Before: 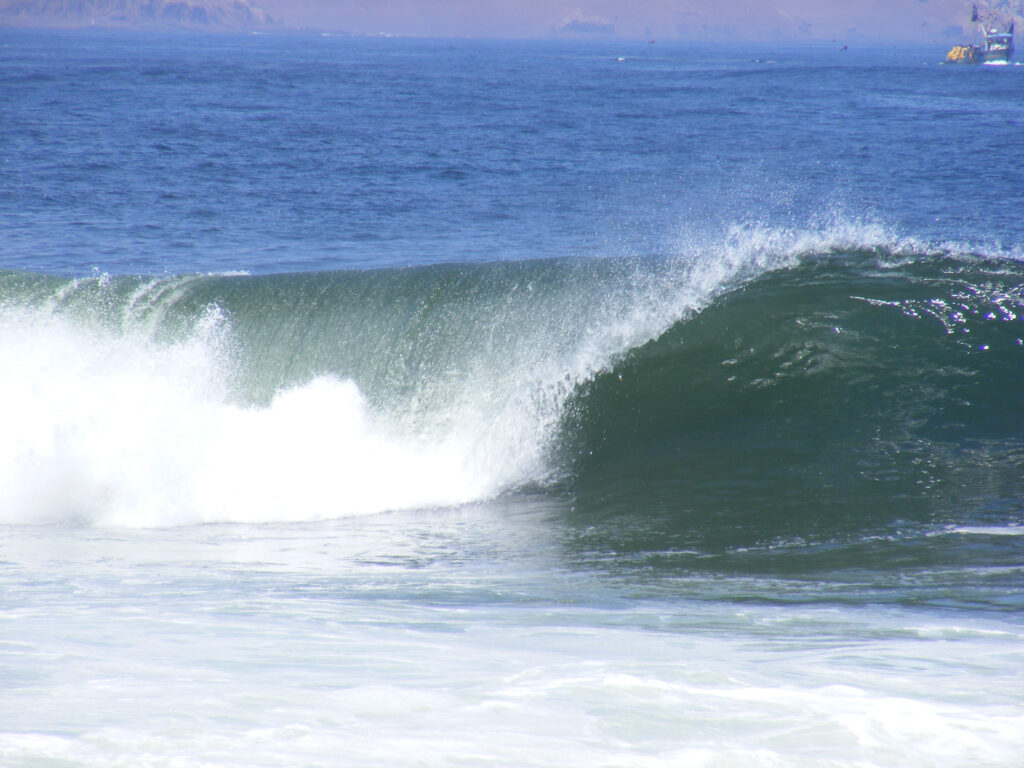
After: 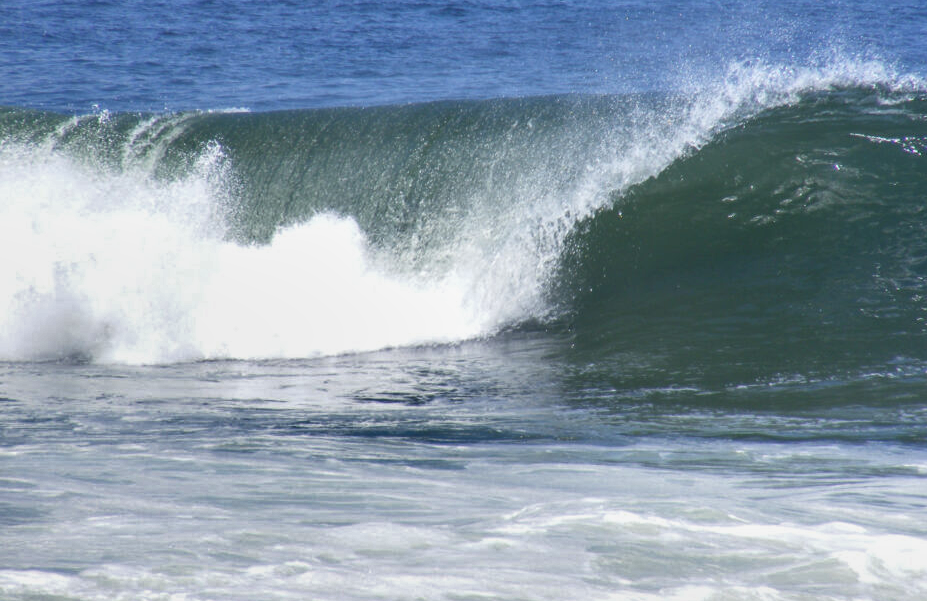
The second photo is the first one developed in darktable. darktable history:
local contrast: on, module defaults
shadows and highlights: white point adjustment -3.63, highlights -63.37, soften with gaussian
crop: top 21.315%, right 9.421%, bottom 0.319%
